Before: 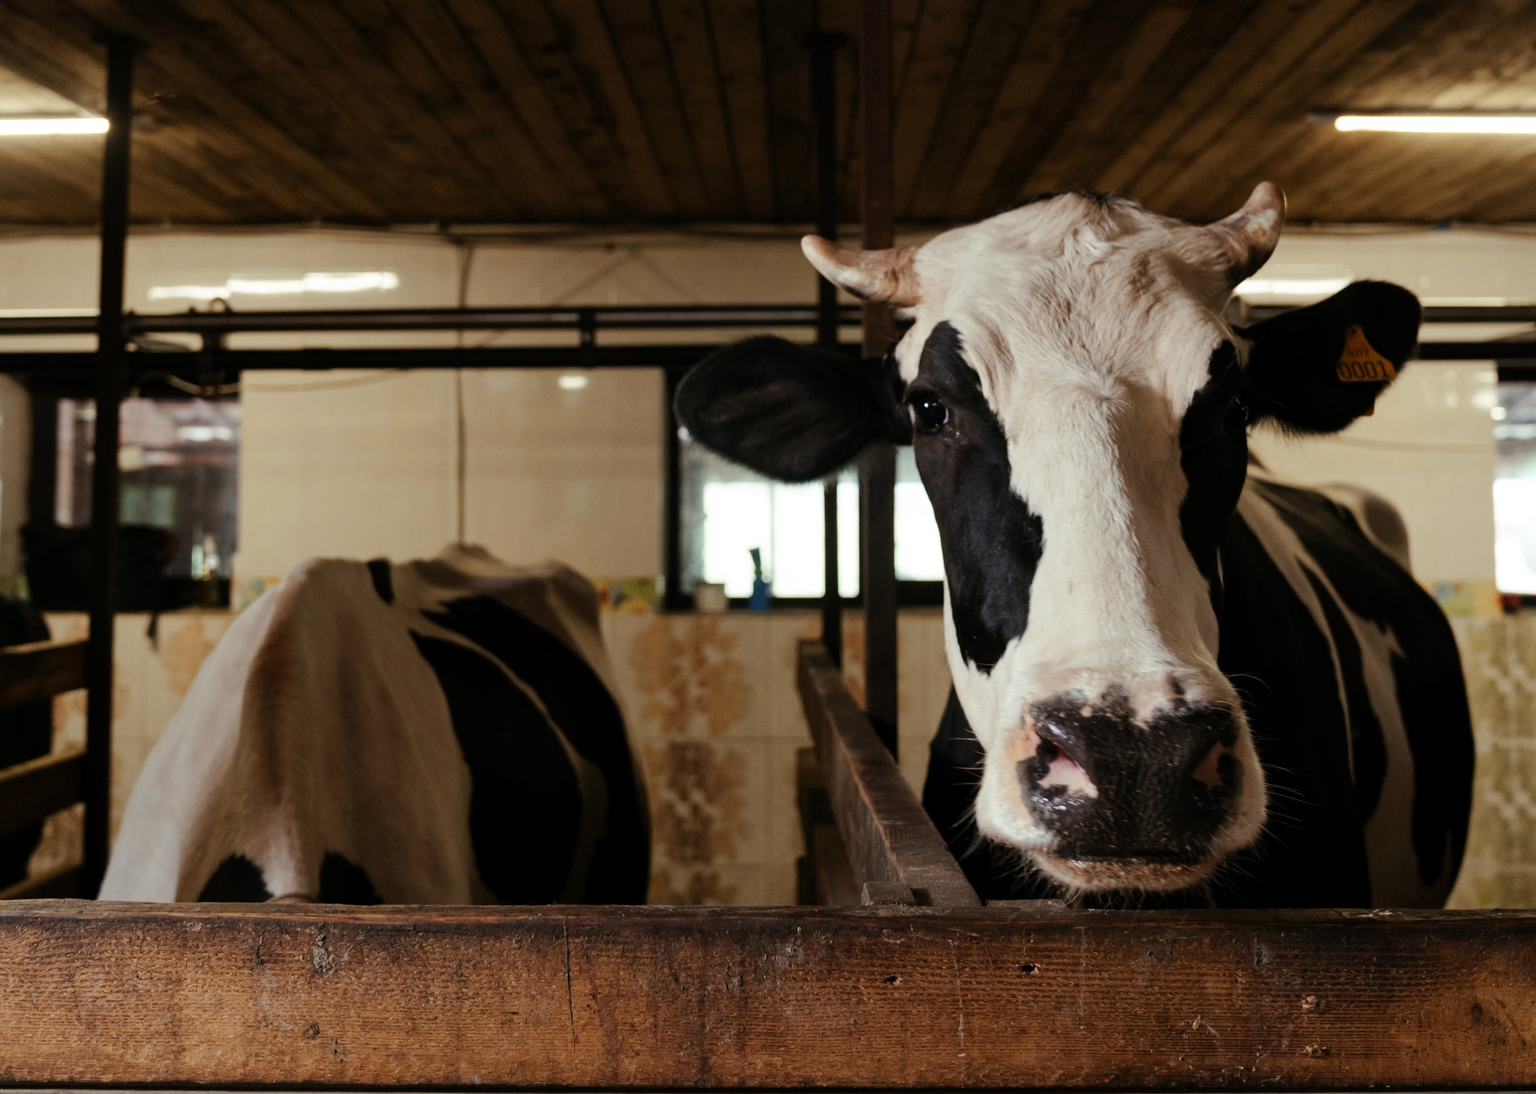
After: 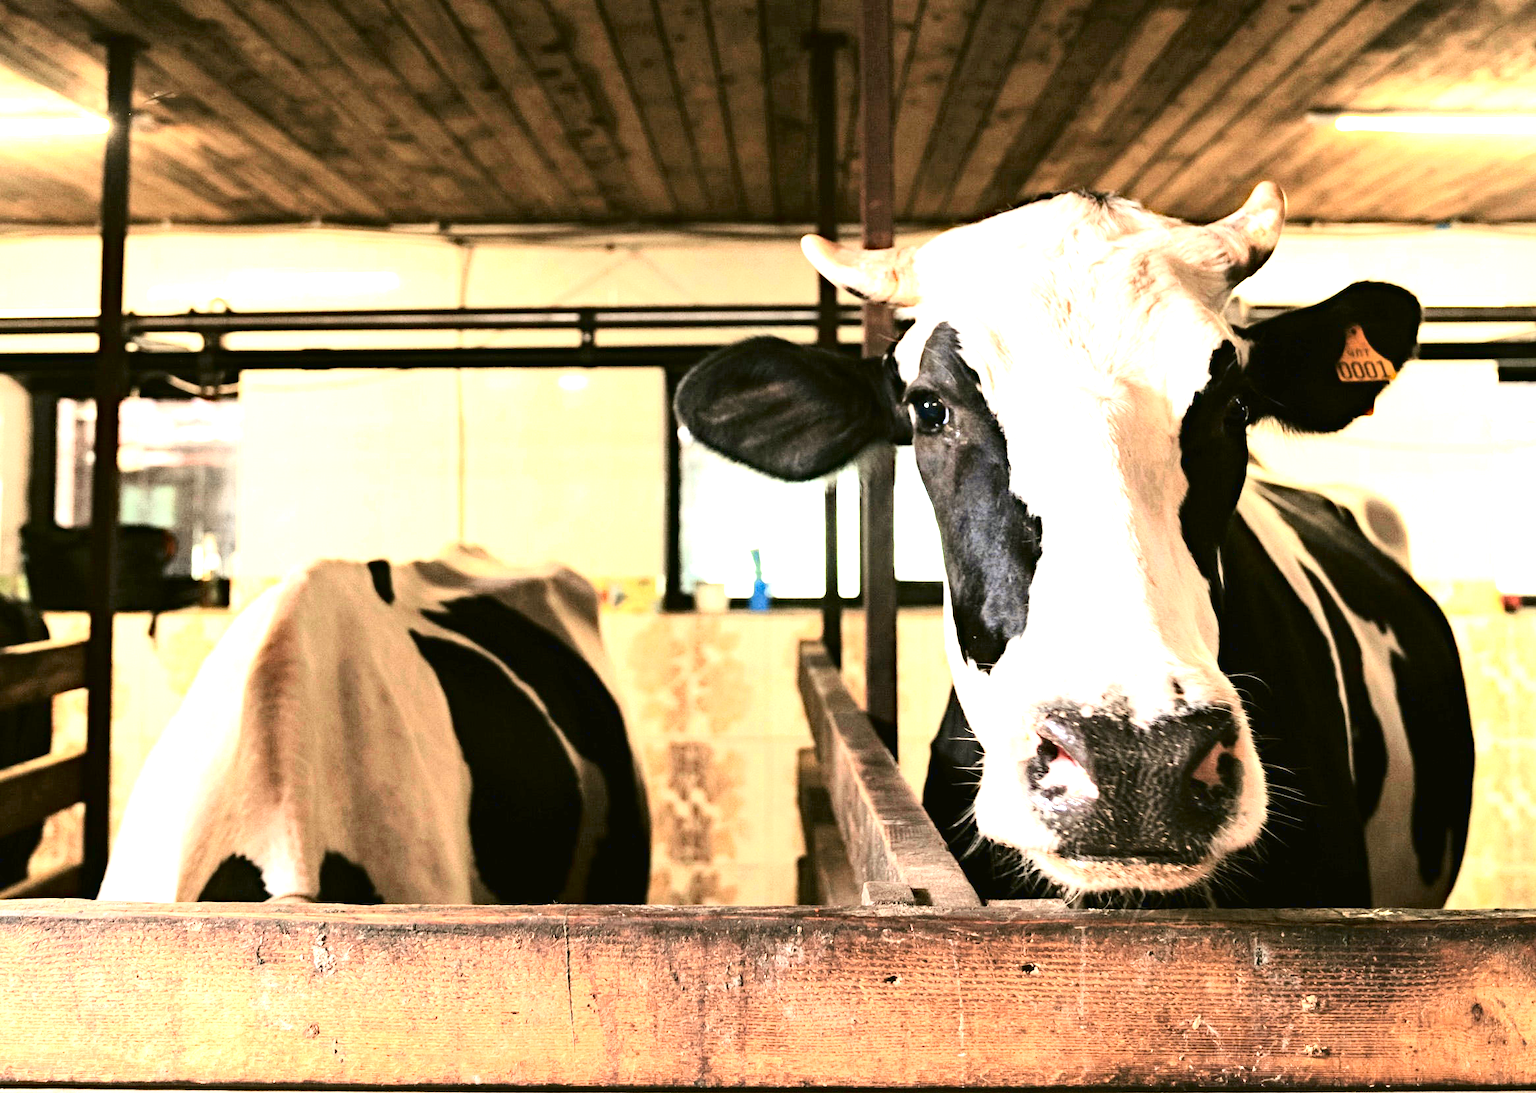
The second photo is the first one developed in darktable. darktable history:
contrast brightness saturation: contrast 0.11, saturation -0.151
tone curve: curves: ch0 [(0, 0.023) (0.087, 0.065) (0.184, 0.168) (0.45, 0.54) (0.57, 0.683) (0.722, 0.825) (0.877, 0.948) (1, 1)]; ch1 [(0, 0) (0.388, 0.369) (0.447, 0.447) (0.505, 0.5) (0.534, 0.528) (0.573, 0.583) (0.663, 0.68) (1, 1)]; ch2 [(0, 0) (0.314, 0.223) (0.427, 0.405) (0.492, 0.505) (0.531, 0.55) (0.589, 0.599) (1, 1)], color space Lab, independent channels, preserve colors none
haze removal: compatibility mode true, adaptive false
exposure: exposure 2.971 EV, compensate exposure bias true, compensate highlight preservation false
